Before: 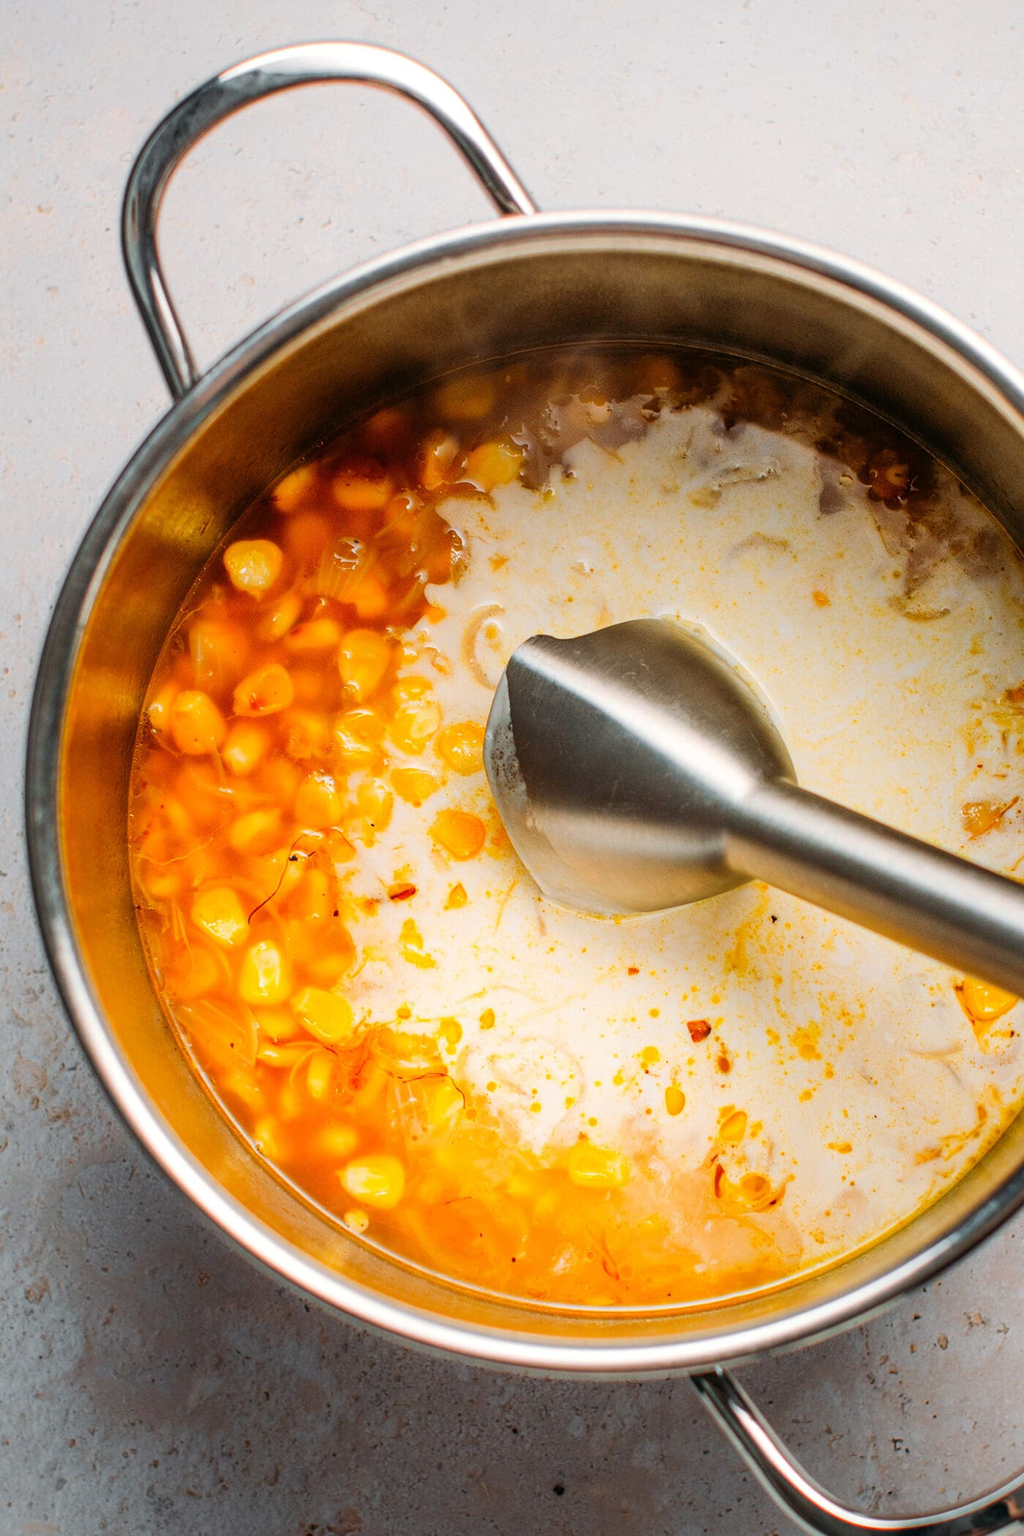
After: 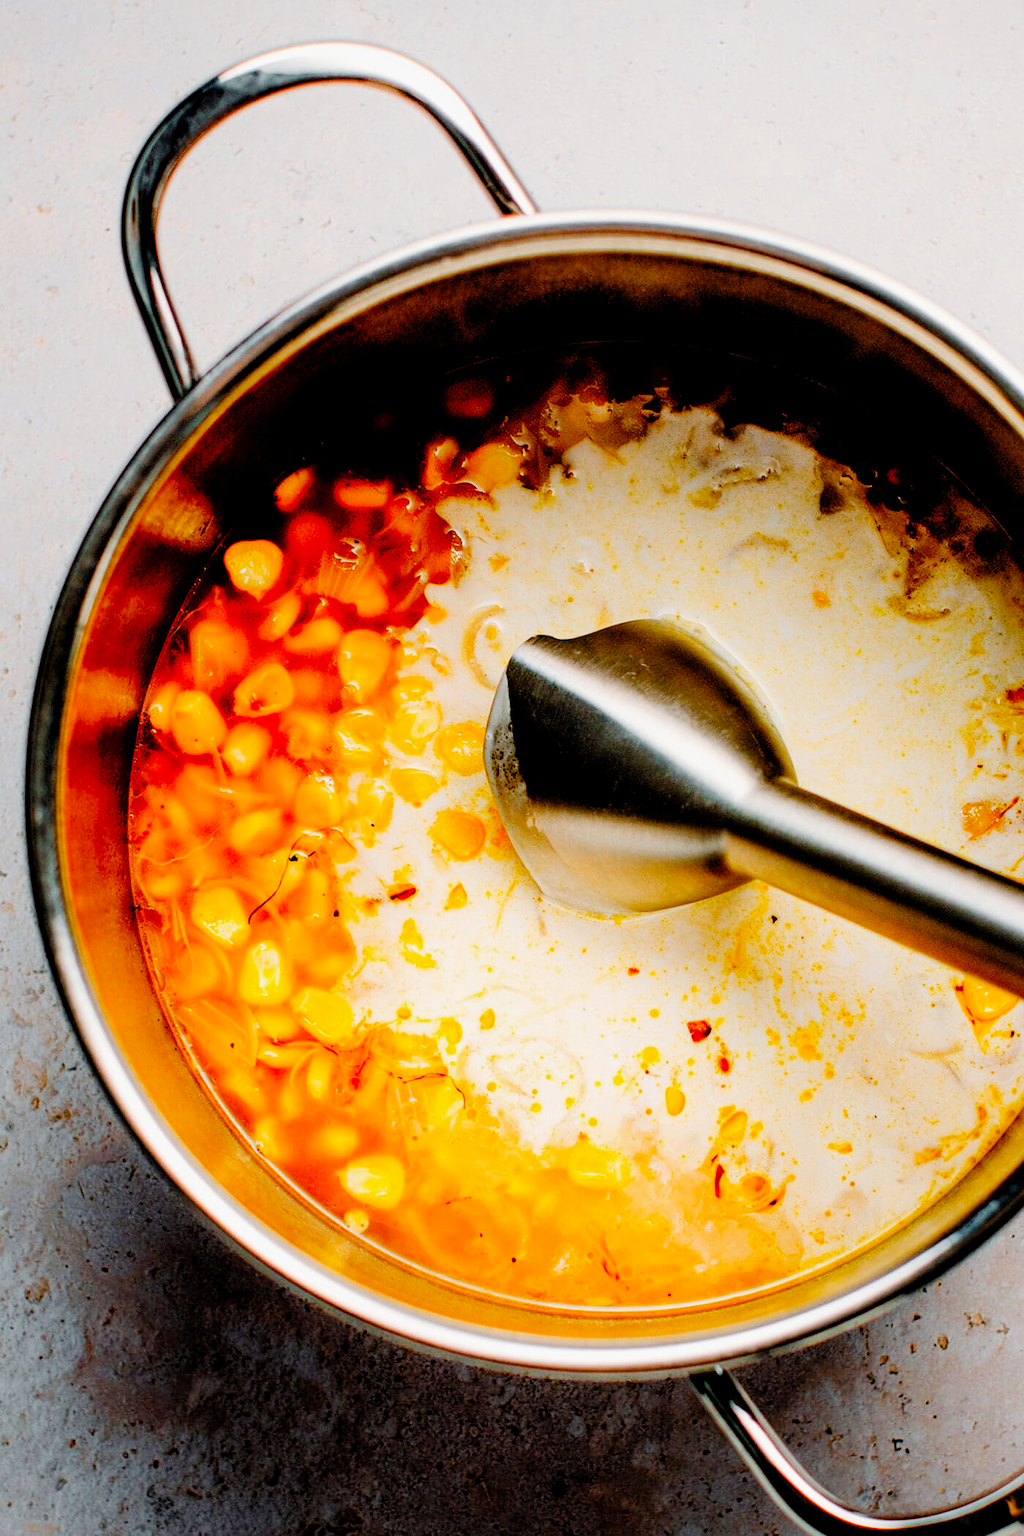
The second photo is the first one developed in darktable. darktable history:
filmic rgb: middle gray luminance 13.67%, black relative exposure -2.05 EV, white relative exposure 3.09 EV, target black luminance 0%, hardness 1.81, latitude 59.18%, contrast 1.74, highlights saturation mix 5.82%, shadows ↔ highlights balance -36.74%, preserve chrominance no, color science v4 (2020), type of noise poissonian
exposure: black level correction -0.014, exposure -0.196 EV, compensate highlight preservation false
color balance rgb: perceptual saturation grading › global saturation 0.04%, perceptual saturation grading › highlights -15.378%, perceptual saturation grading › shadows 25.33%
